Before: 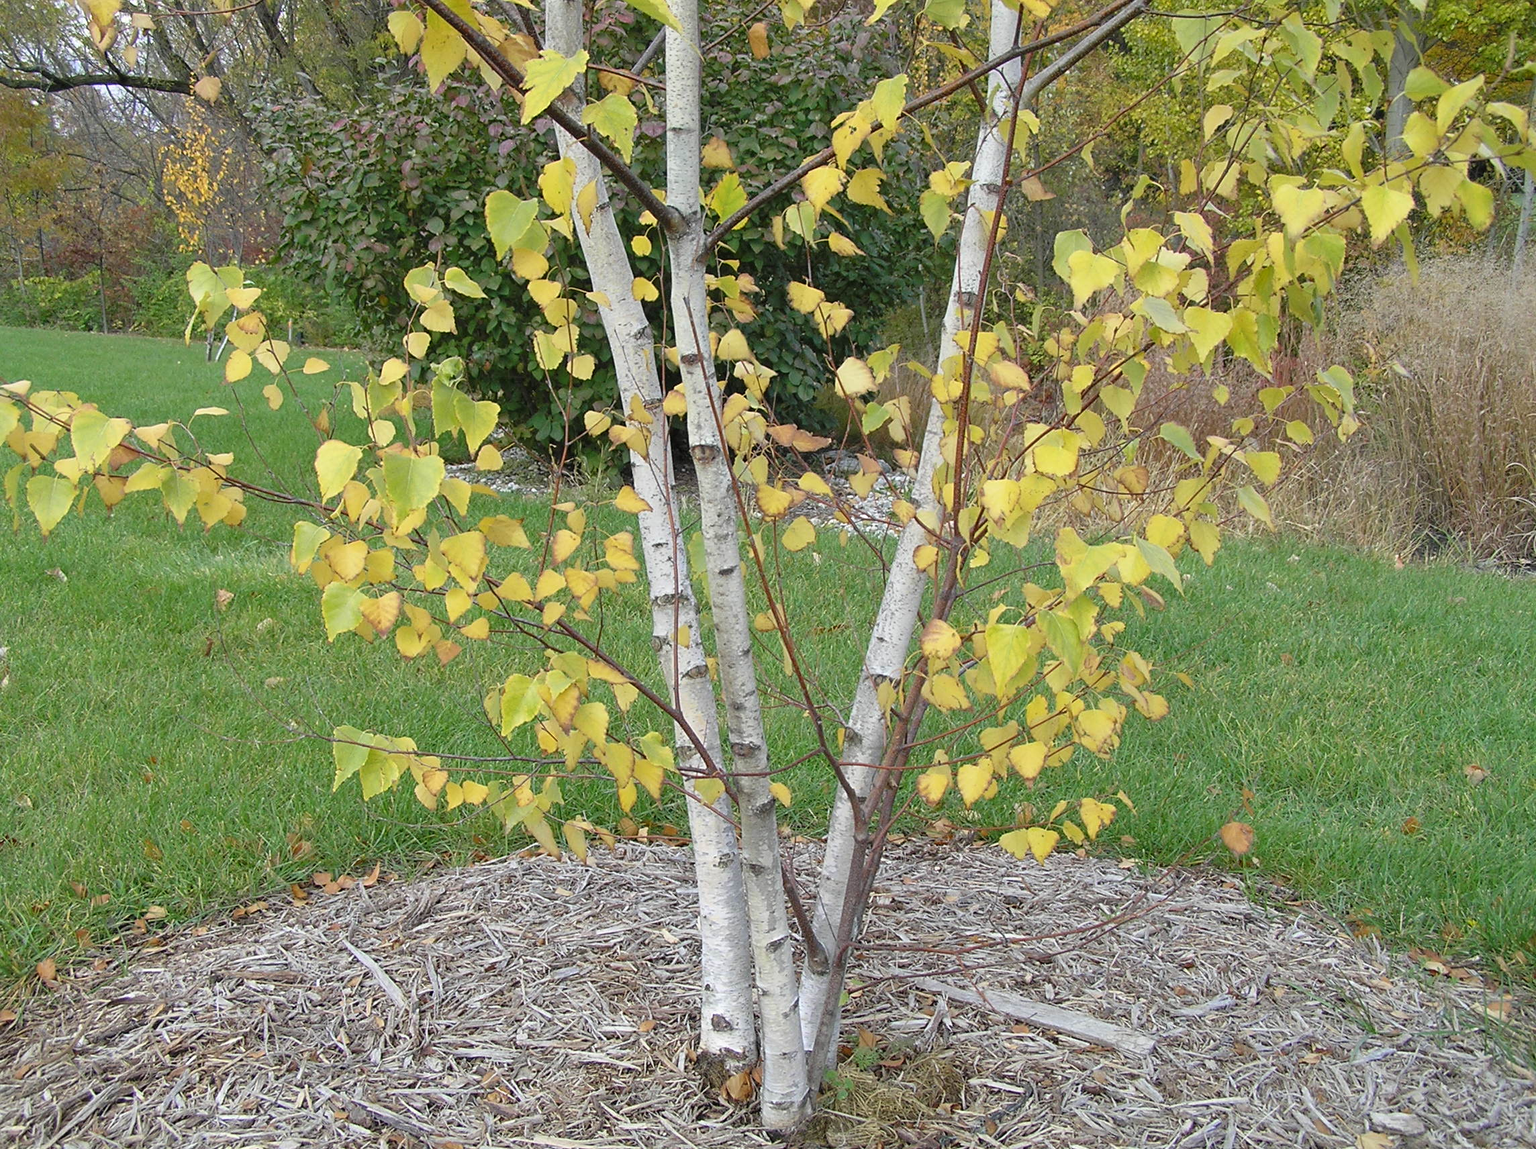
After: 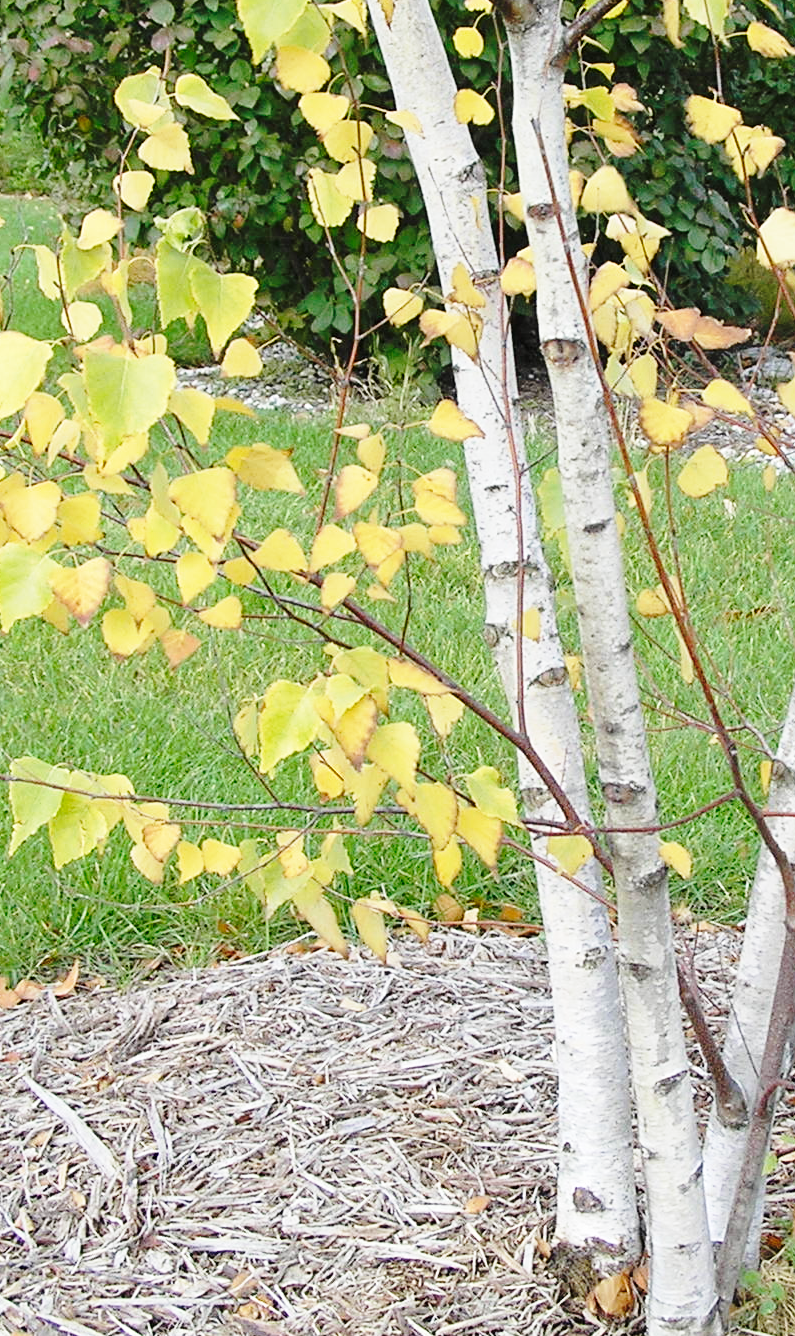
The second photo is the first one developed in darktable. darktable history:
base curve: curves: ch0 [(0, 0) (0.028, 0.03) (0.121, 0.232) (0.46, 0.748) (0.859, 0.968) (1, 1)], preserve colors none
crop and rotate: left 21.291%, top 18.944%, right 43.959%, bottom 2.987%
